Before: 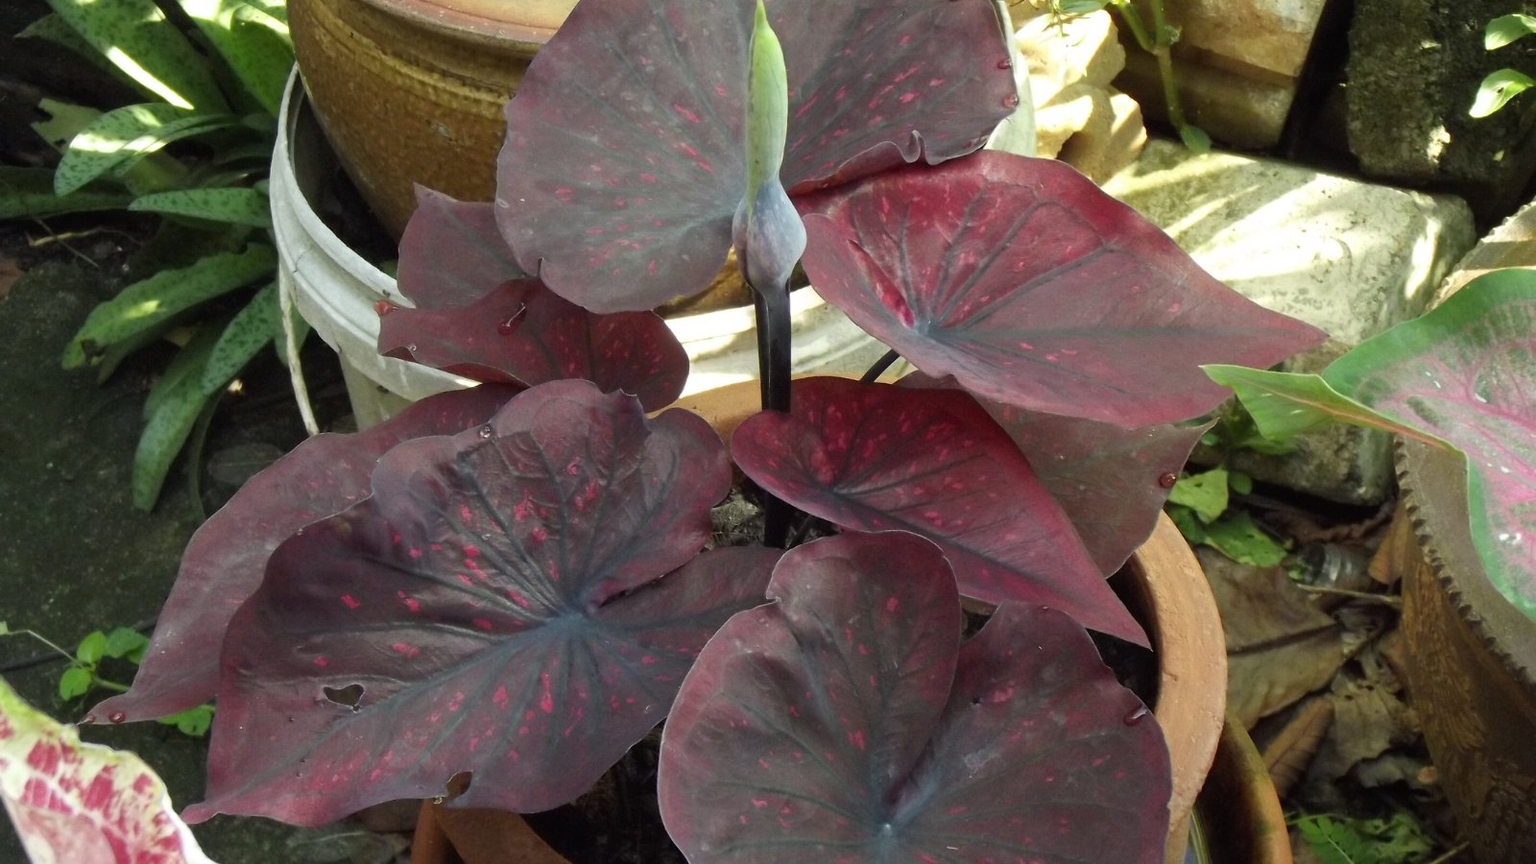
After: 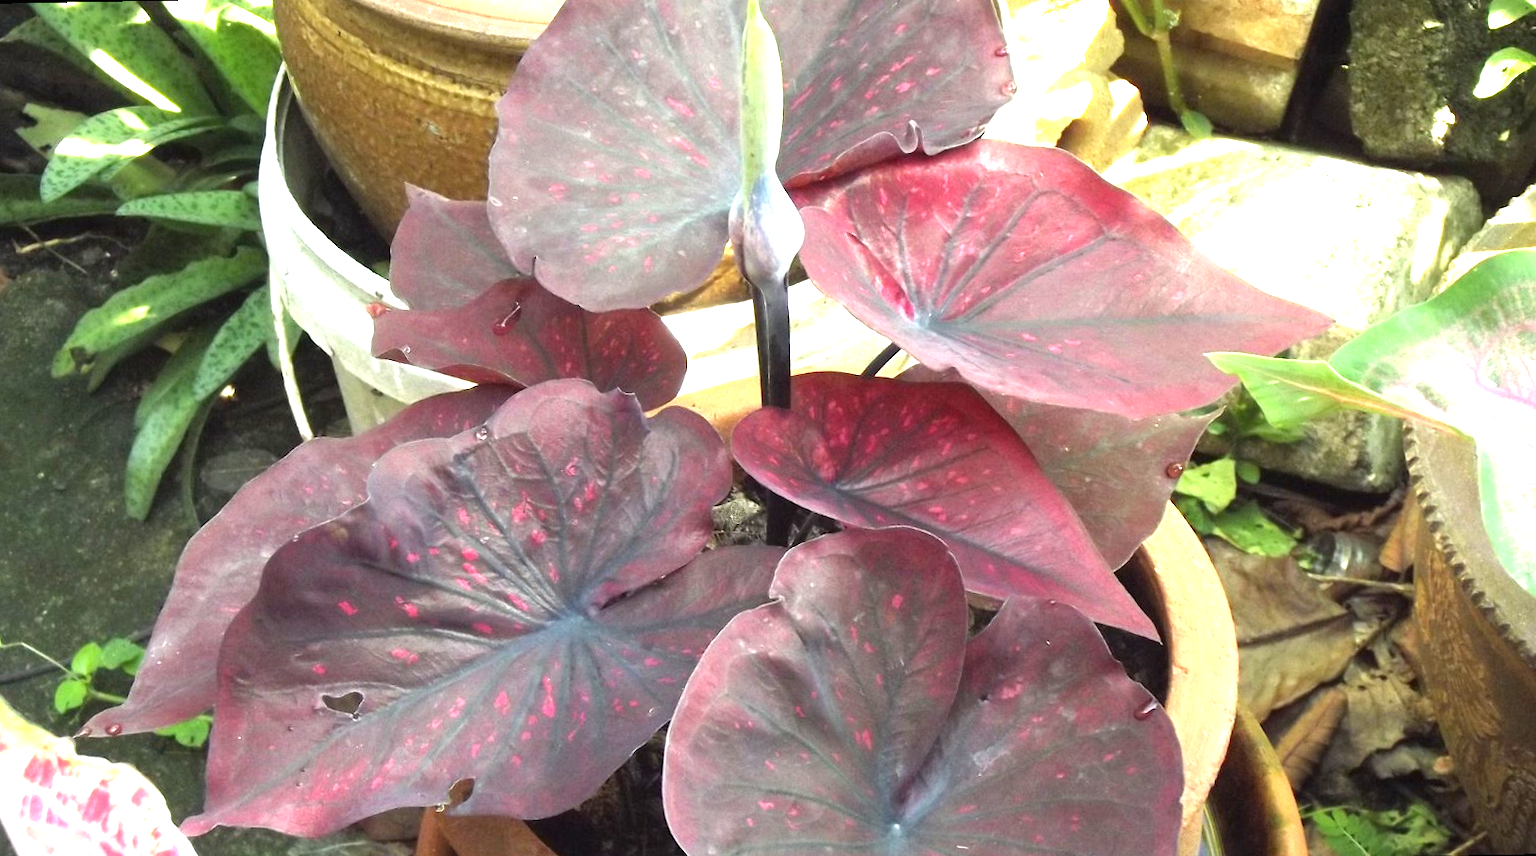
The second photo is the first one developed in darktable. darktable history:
rotate and perspective: rotation -1°, crop left 0.011, crop right 0.989, crop top 0.025, crop bottom 0.975
exposure: black level correction 0, exposure 1.7 EV, compensate exposure bias true, compensate highlight preservation false
